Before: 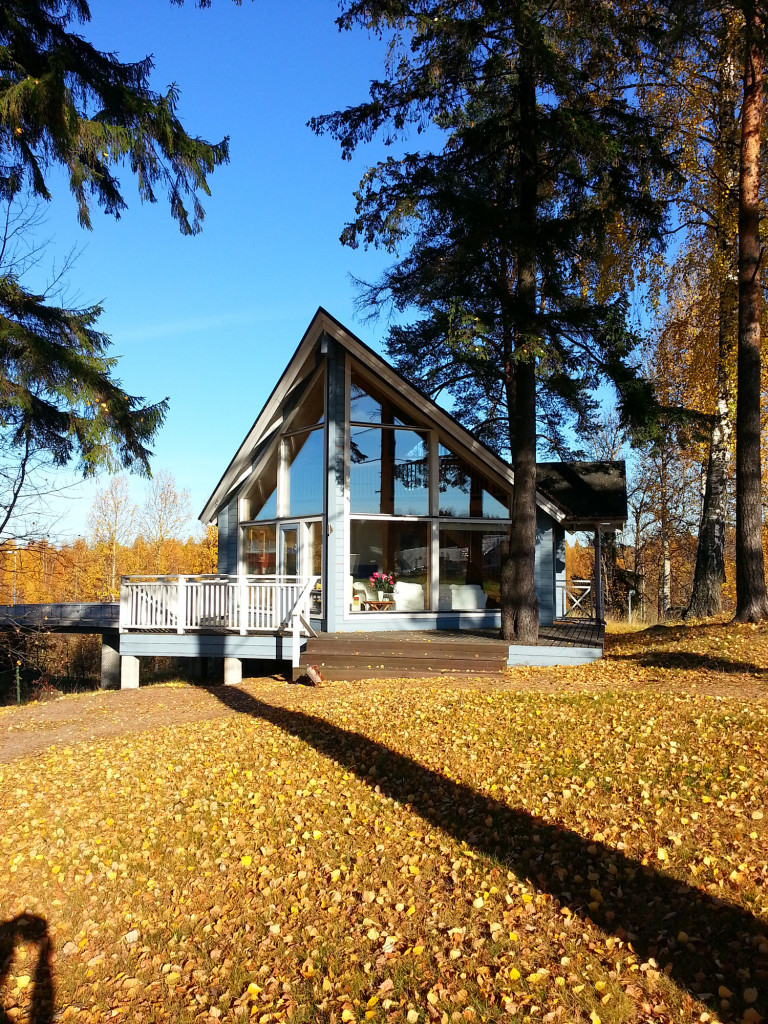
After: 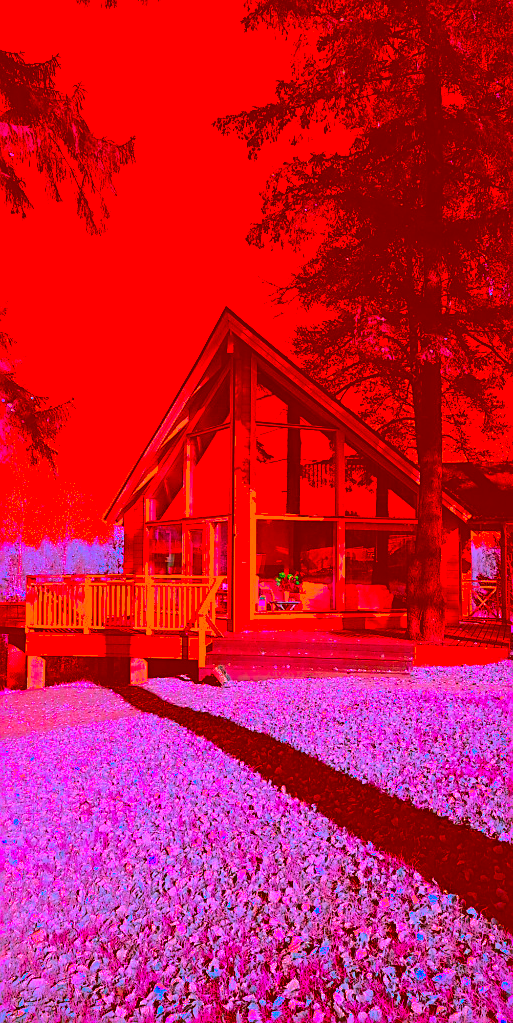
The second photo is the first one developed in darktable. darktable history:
crop and rotate: left 12.353%, right 20.758%
shadows and highlights: shadows -19.4, highlights -73.45
color correction: highlights a* -39.32, highlights b* -39.28, shadows a* -39.32, shadows b* -39.44, saturation -2.99
sharpen: on, module defaults
